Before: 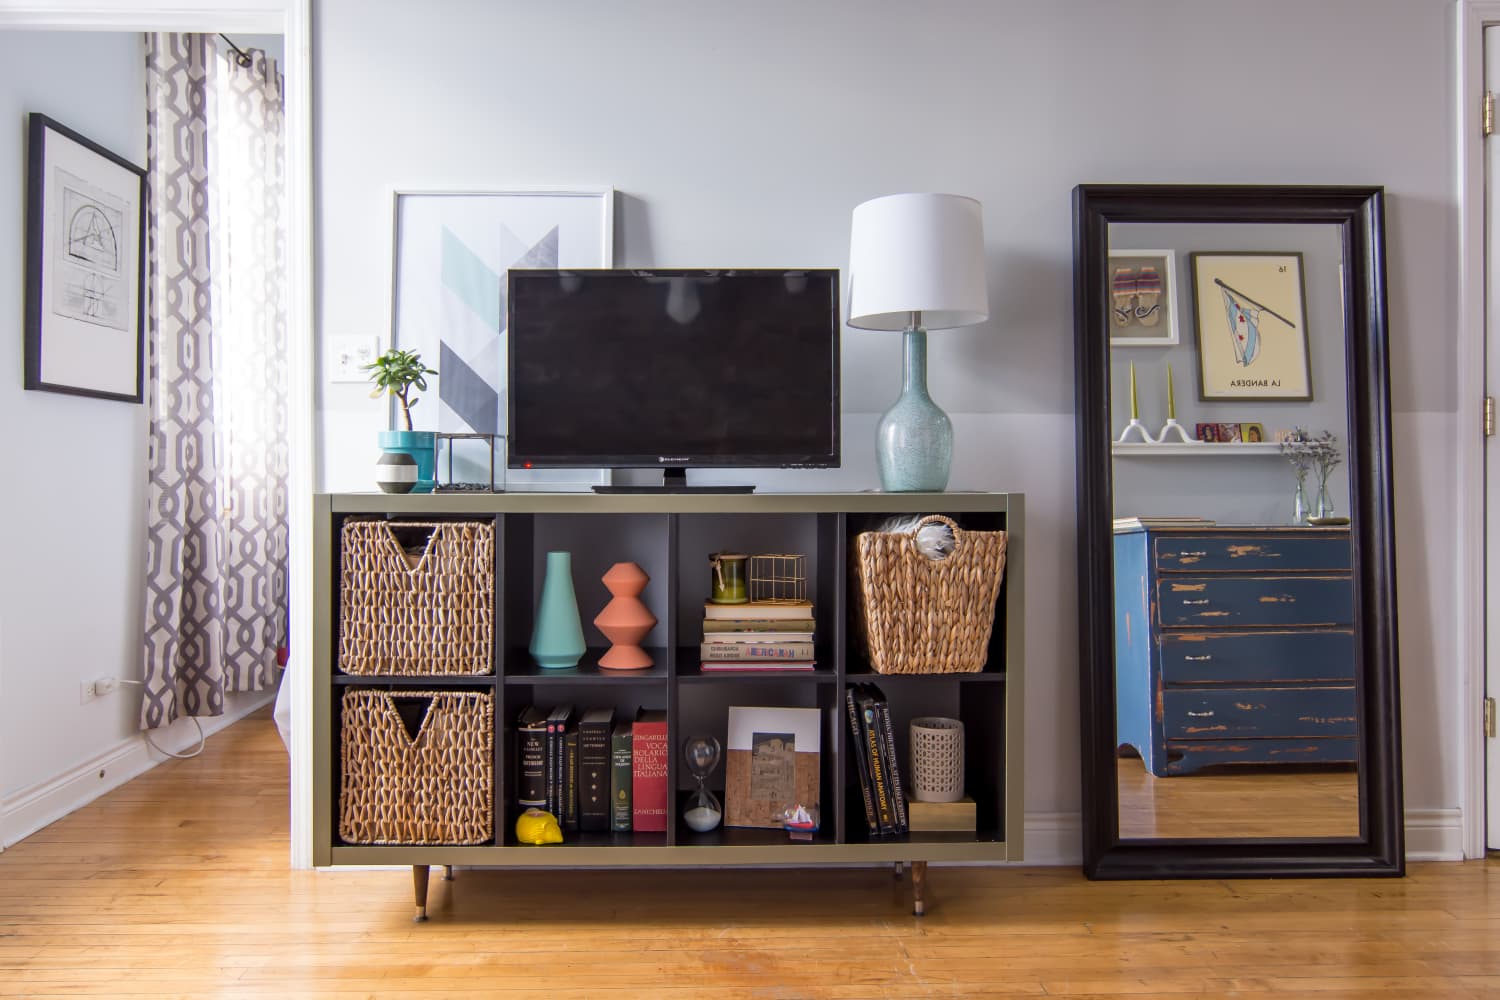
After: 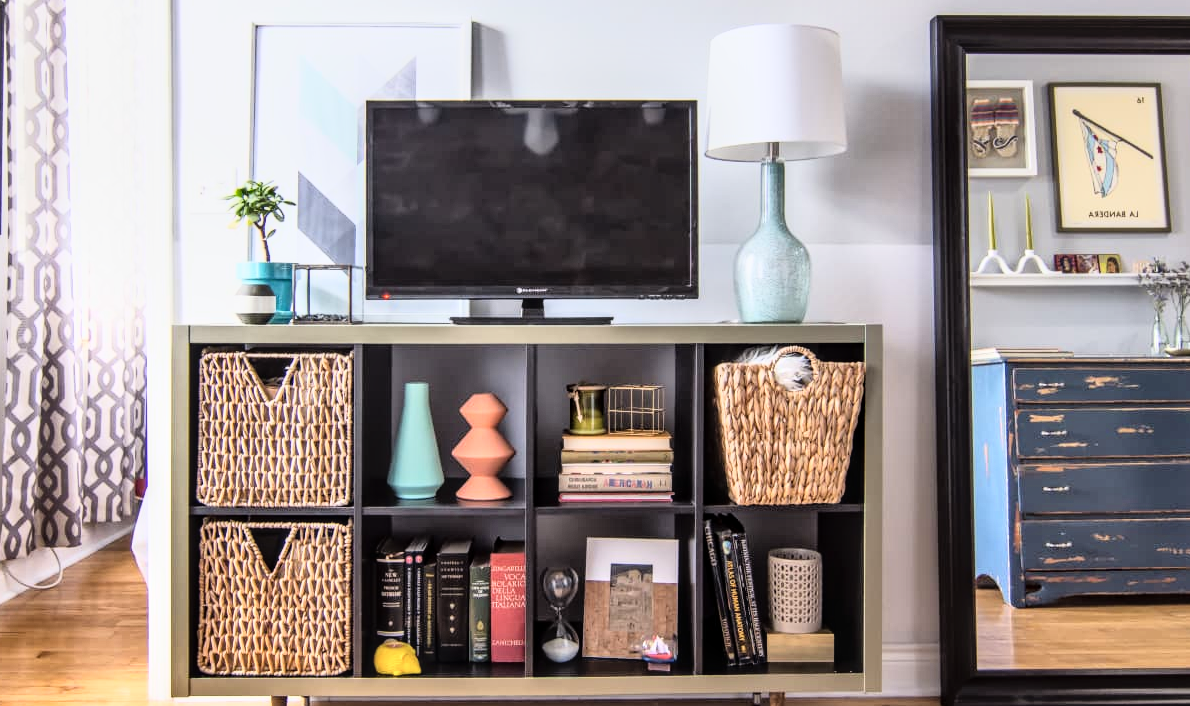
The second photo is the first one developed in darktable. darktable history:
crop: left 9.502%, top 16.959%, right 11.153%, bottom 12.343%
color correction: highlights b* -0.051, saturation 0.823
base curve: curves: ch0 [(0, 0) (0.012, 0.01) (0.073, 0.168) (0.31, 0.711) (0.645, 0.957) (1, 1)]
local contrast: on, module defaults
shadows and highlights: shadows 43.81, white point adjustment -1.33, soften with gaussian
